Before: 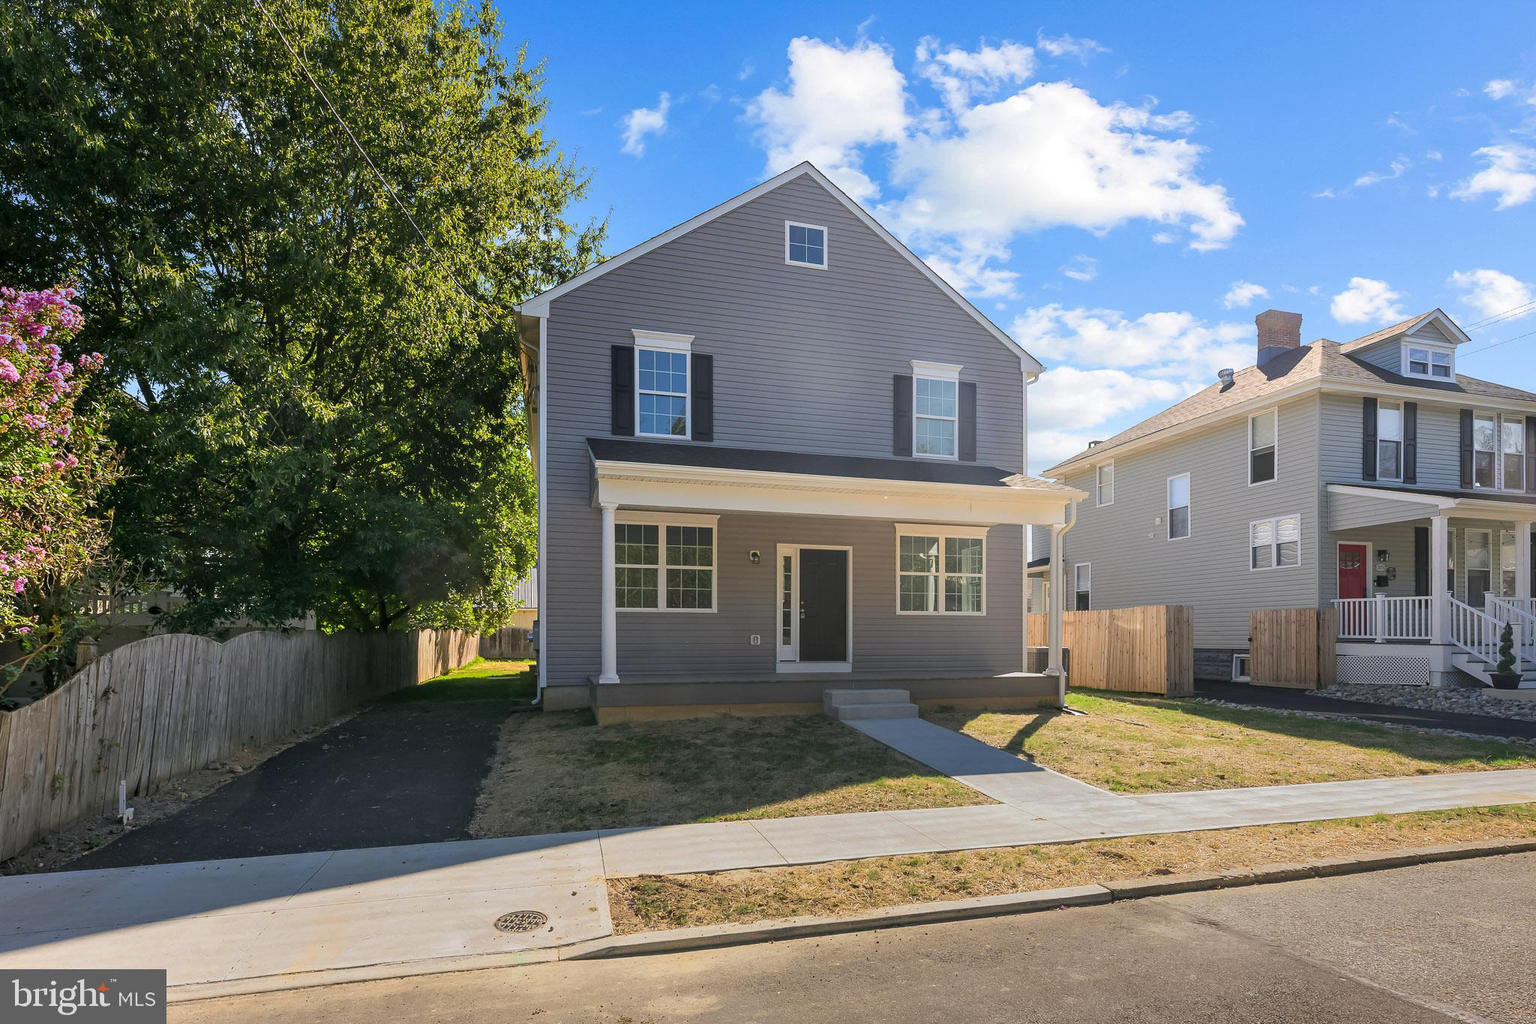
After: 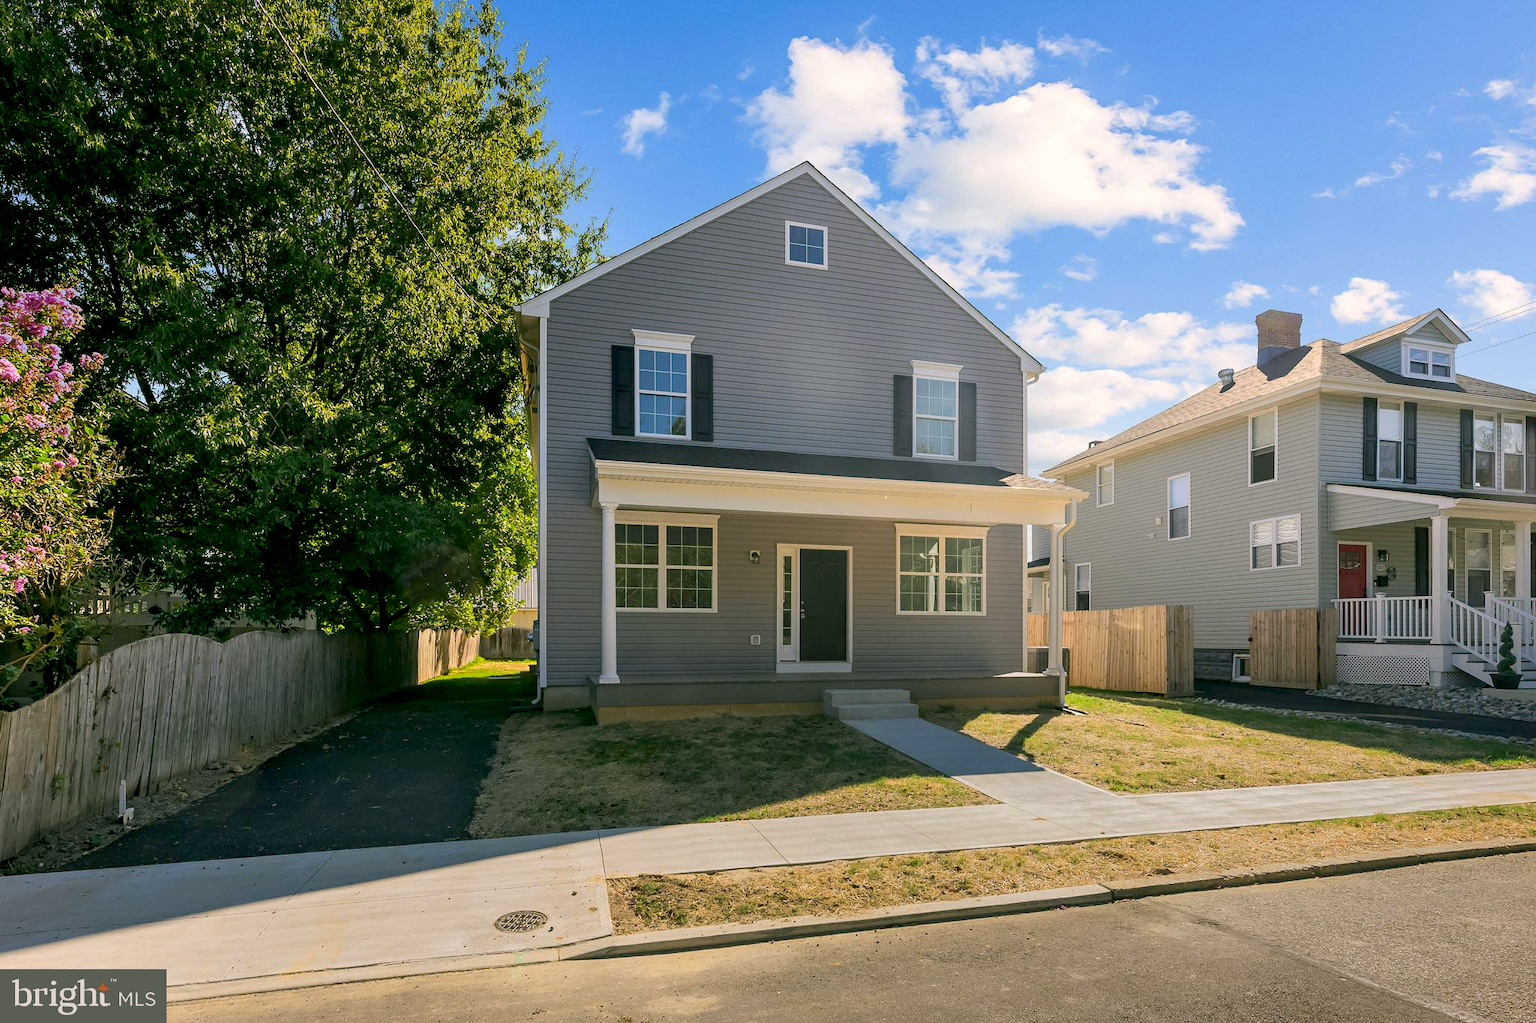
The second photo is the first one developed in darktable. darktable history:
color correction: highlights a* 4.02, highlights b* 4.98, shadows a* -7.55, shadows b* 4.98
exposure: black level correction 0.009, compensate highlight preservation false
